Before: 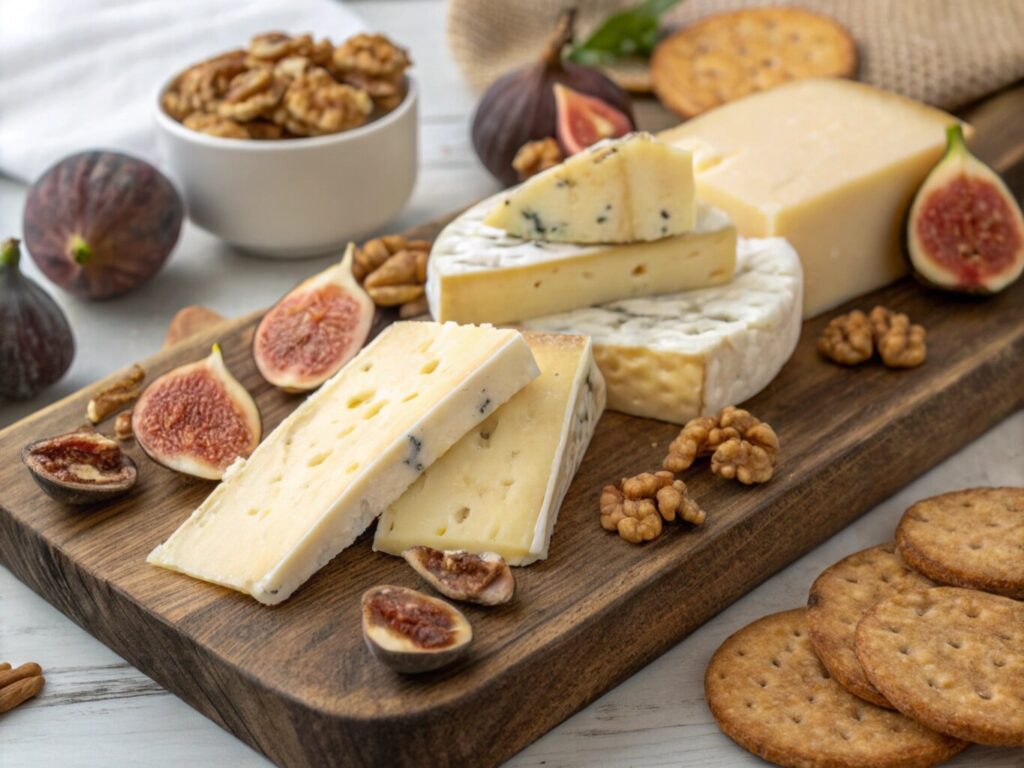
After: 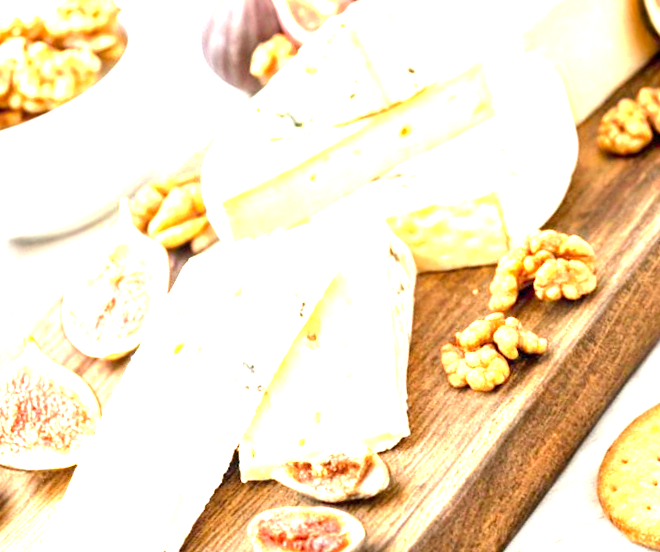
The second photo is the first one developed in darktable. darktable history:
exposure: black level correction 0.001, exposure 1.831 EV, compensate exposure bias true, compensate highlight preservation false
crop and rotate: angle 18.76°, left 6.978%, right 4.248%, bottom 1.11%
levels: levels [0, 0.352, 0.703]
